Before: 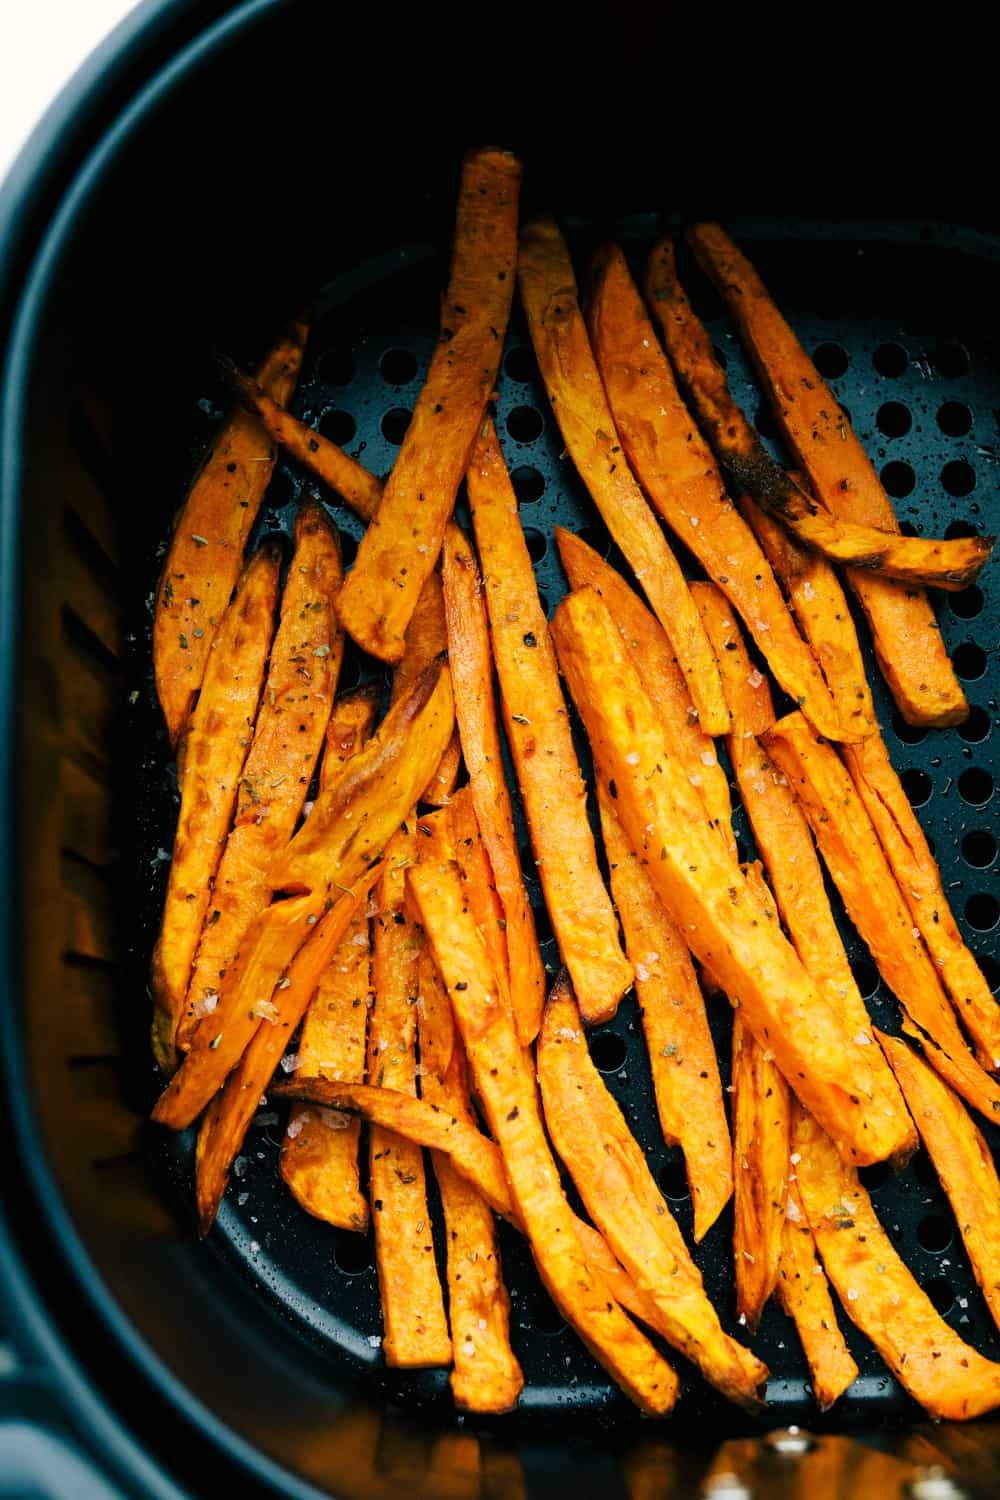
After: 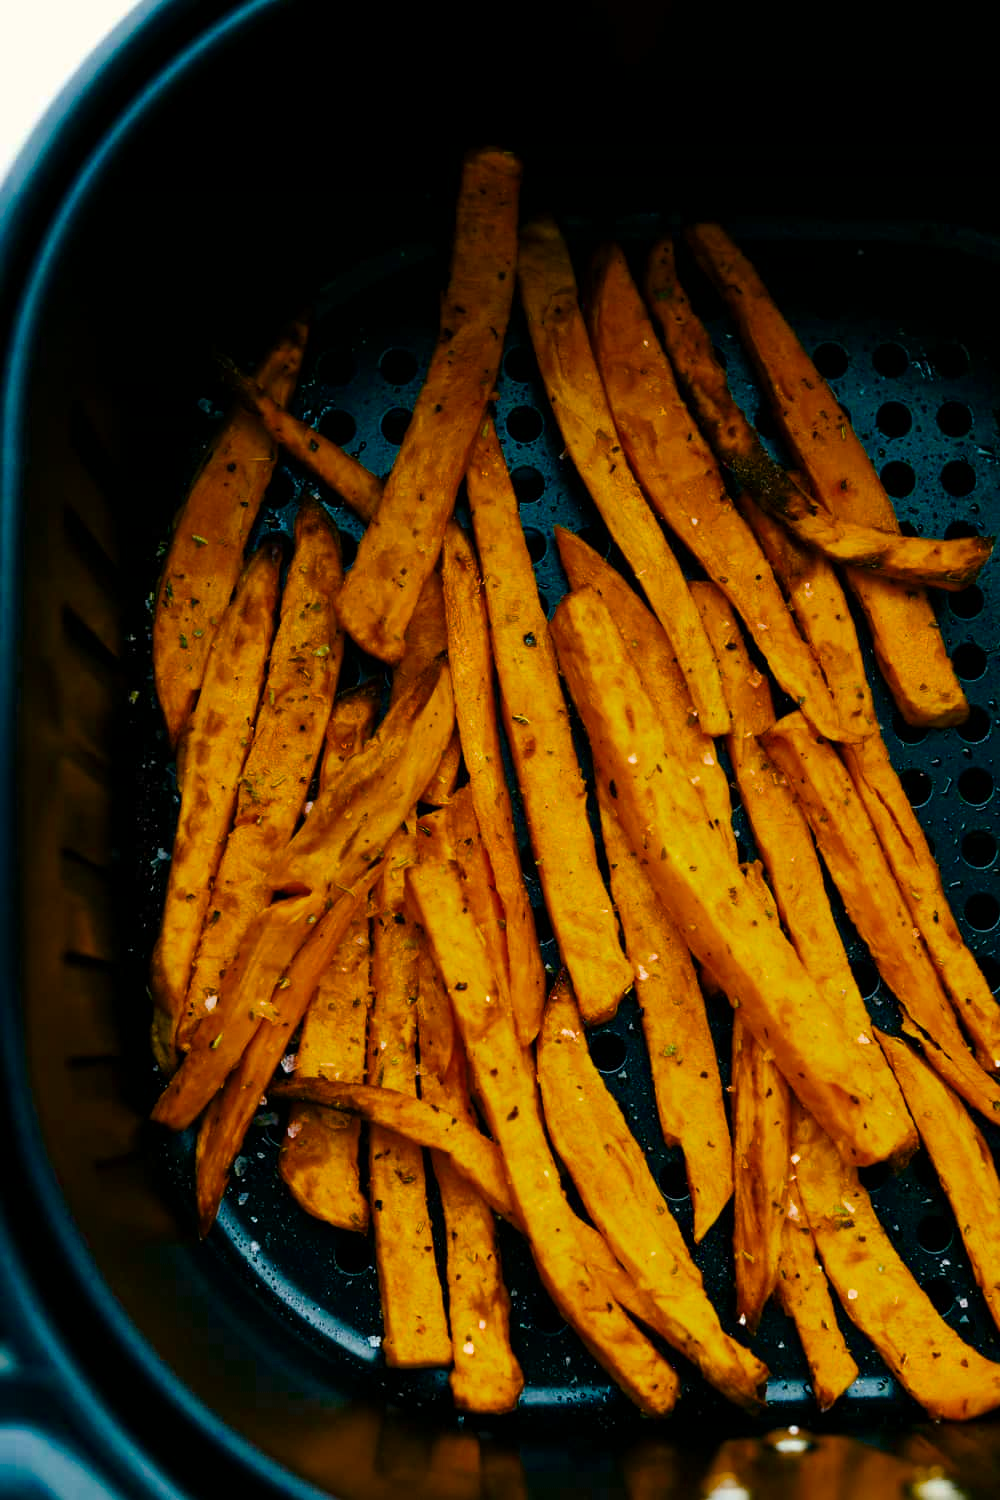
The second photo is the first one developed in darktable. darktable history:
exposure: black level correction 0, compensate highlight preservation false
color balance rgb: perceptual saturation grading › global saturation 35.832%, perceptual saturation grading › shadows 35.202%, global vibrance 16.746%, saturation formula JzAzBz (2021)
